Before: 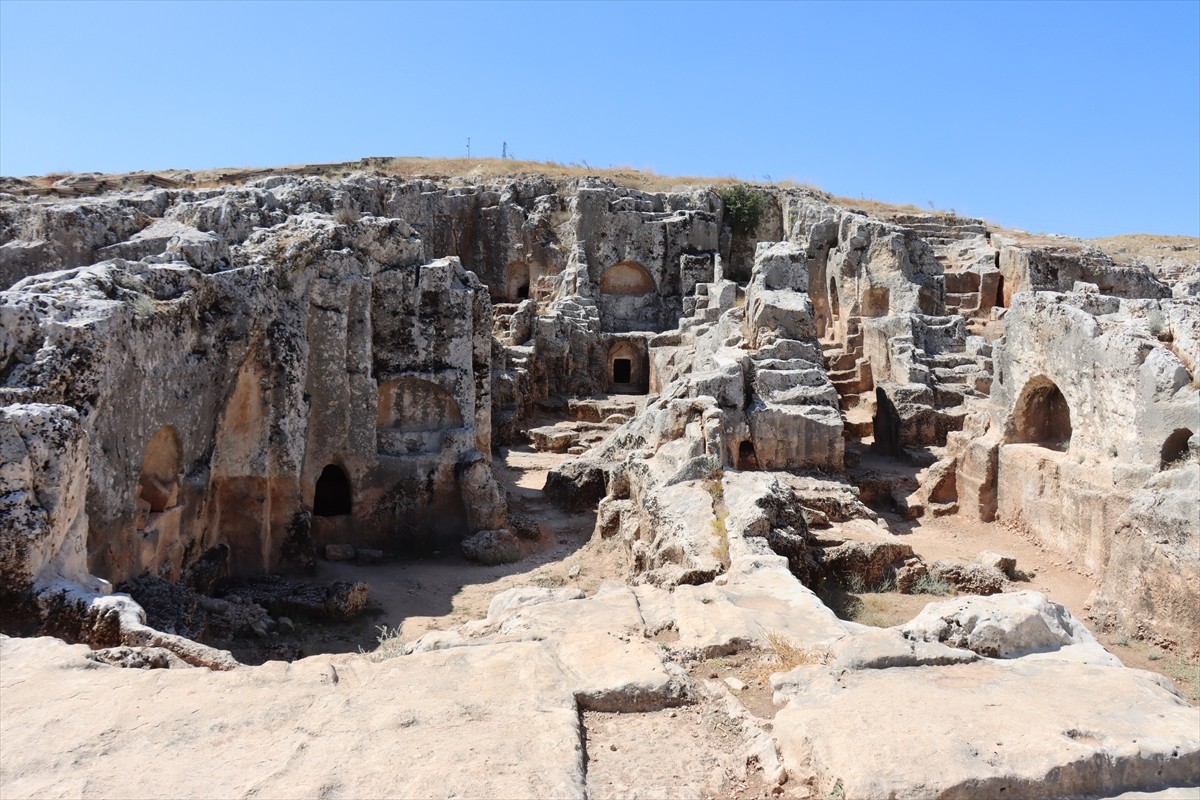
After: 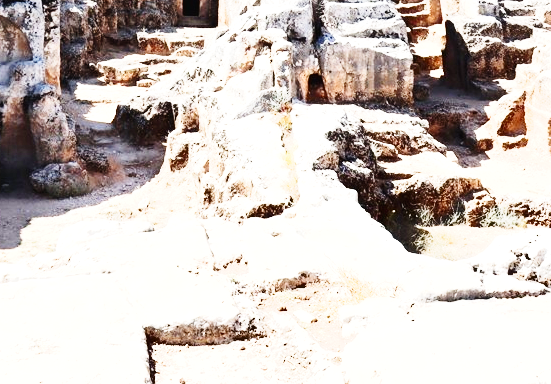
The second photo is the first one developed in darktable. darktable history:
shadows and highlights: shadows 25.66, highlights -47.93, soften with gaussian
base curve: curves: ch0 [(0, 0) (0, 0.001) (0.001, 0.001) (0.004, 0.002) (0.007, 0.004) (0.015, 0.013) (0.033, 0.045) (0.052, 0.096) (0.075, 0.17) (0.099, 0.241) (0.163, 0.42) (0.219, 0.55) (0.259, 0.616) (0.327, 0.722) (0.365, 0.765) (0.522, 0.873) (0.547, 0.881) (0.689, 0.919) (0.826, 0.952) (1, 1)], preserve colors none
exposure: exposure 0.781 EV, compensate highlight preservation false
tone curve: curves: ch0 [(0, 0) (0.003, 0.019) (0.011, 0.022) (0.025, 0.03) (0.044, 0.049) (0.069, 0.08) (0.1, 0.111) (0.136, 0.144) (0.177, 0.189) (0.224, 0.23) (0.277, 0.285) (0.335, 0.356) (0.399, 0.428) (0.468, 0.511) (0.543, 0.597) (0.623, 0.682) (0.709, 0.773) (0.801, 0.865) (0.898, 0.945) (1, 1)], color space Lab, independent channels
crop: left 35.95%, top 45.937%, right 18.11%, bottom 5.966%
